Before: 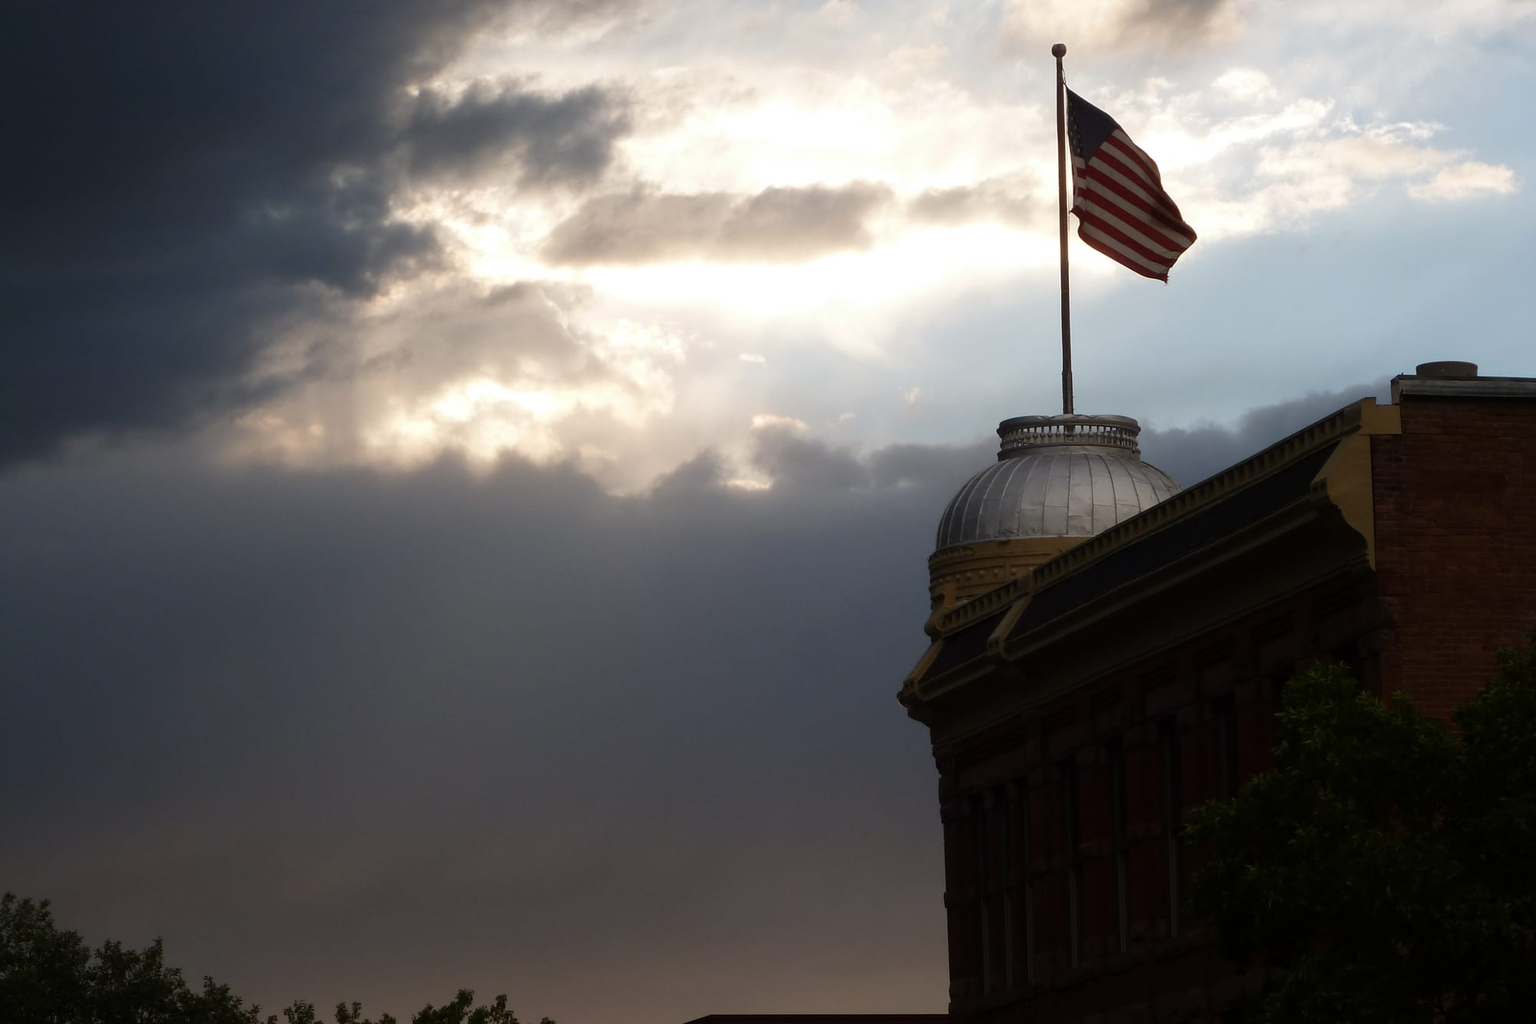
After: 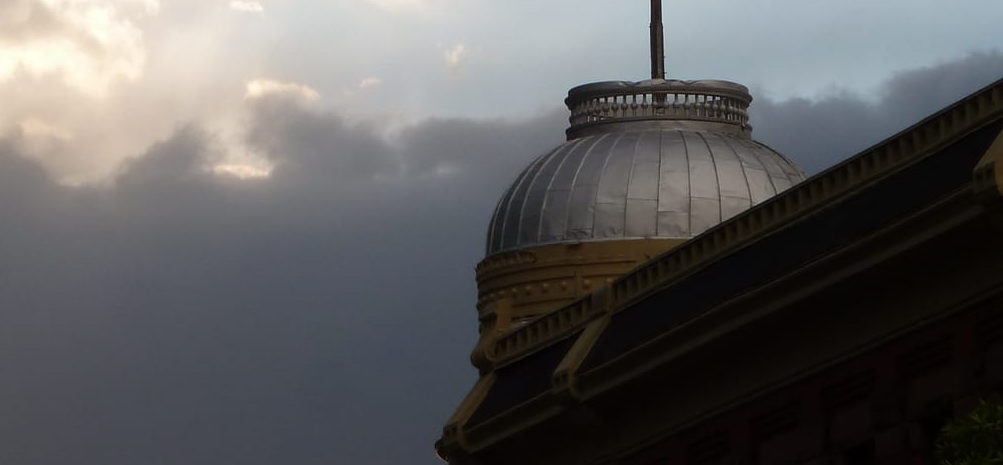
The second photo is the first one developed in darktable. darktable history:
crop: left 36.669%, top 34.569%, right 13.137%, bottom 30.474%
